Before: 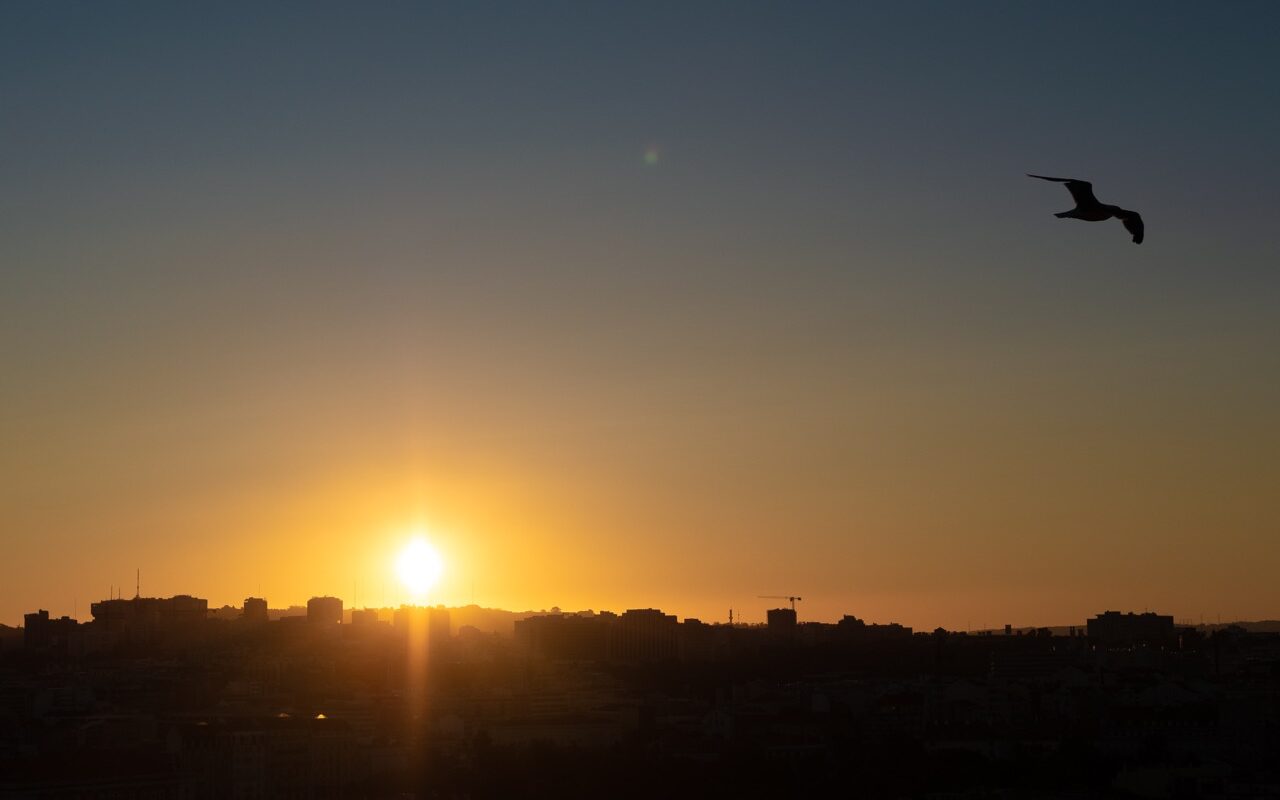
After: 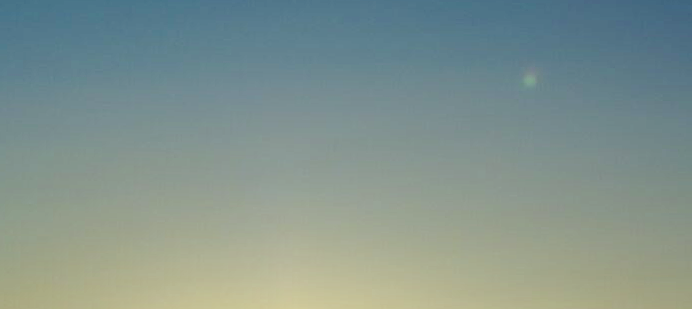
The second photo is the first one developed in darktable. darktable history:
sharpen: on, module defaults
crop: left 10.121%, top 10.631%, right 36.218%, bottom 51.526%
color balance: mode lift, gamma, gain (sRGB), lift [0.997, 0.979, 1.021, 1.011], gamma [1, 1.084, 0.916, 0.998], gain [1, 0.87, 1.13, 1.101], contrast 4.55%, contrast fulcrum 38.24%, output saturation 104.09%
base curve: curves: ch0 [(0, 0) (0.028, 0.03) (0.121, 0.232) (0.46, 0.748) (0.859, 0.968) (1, 1)], preserve colors none
rotate and perspective: rotation 0.8°, automatic cropping off
